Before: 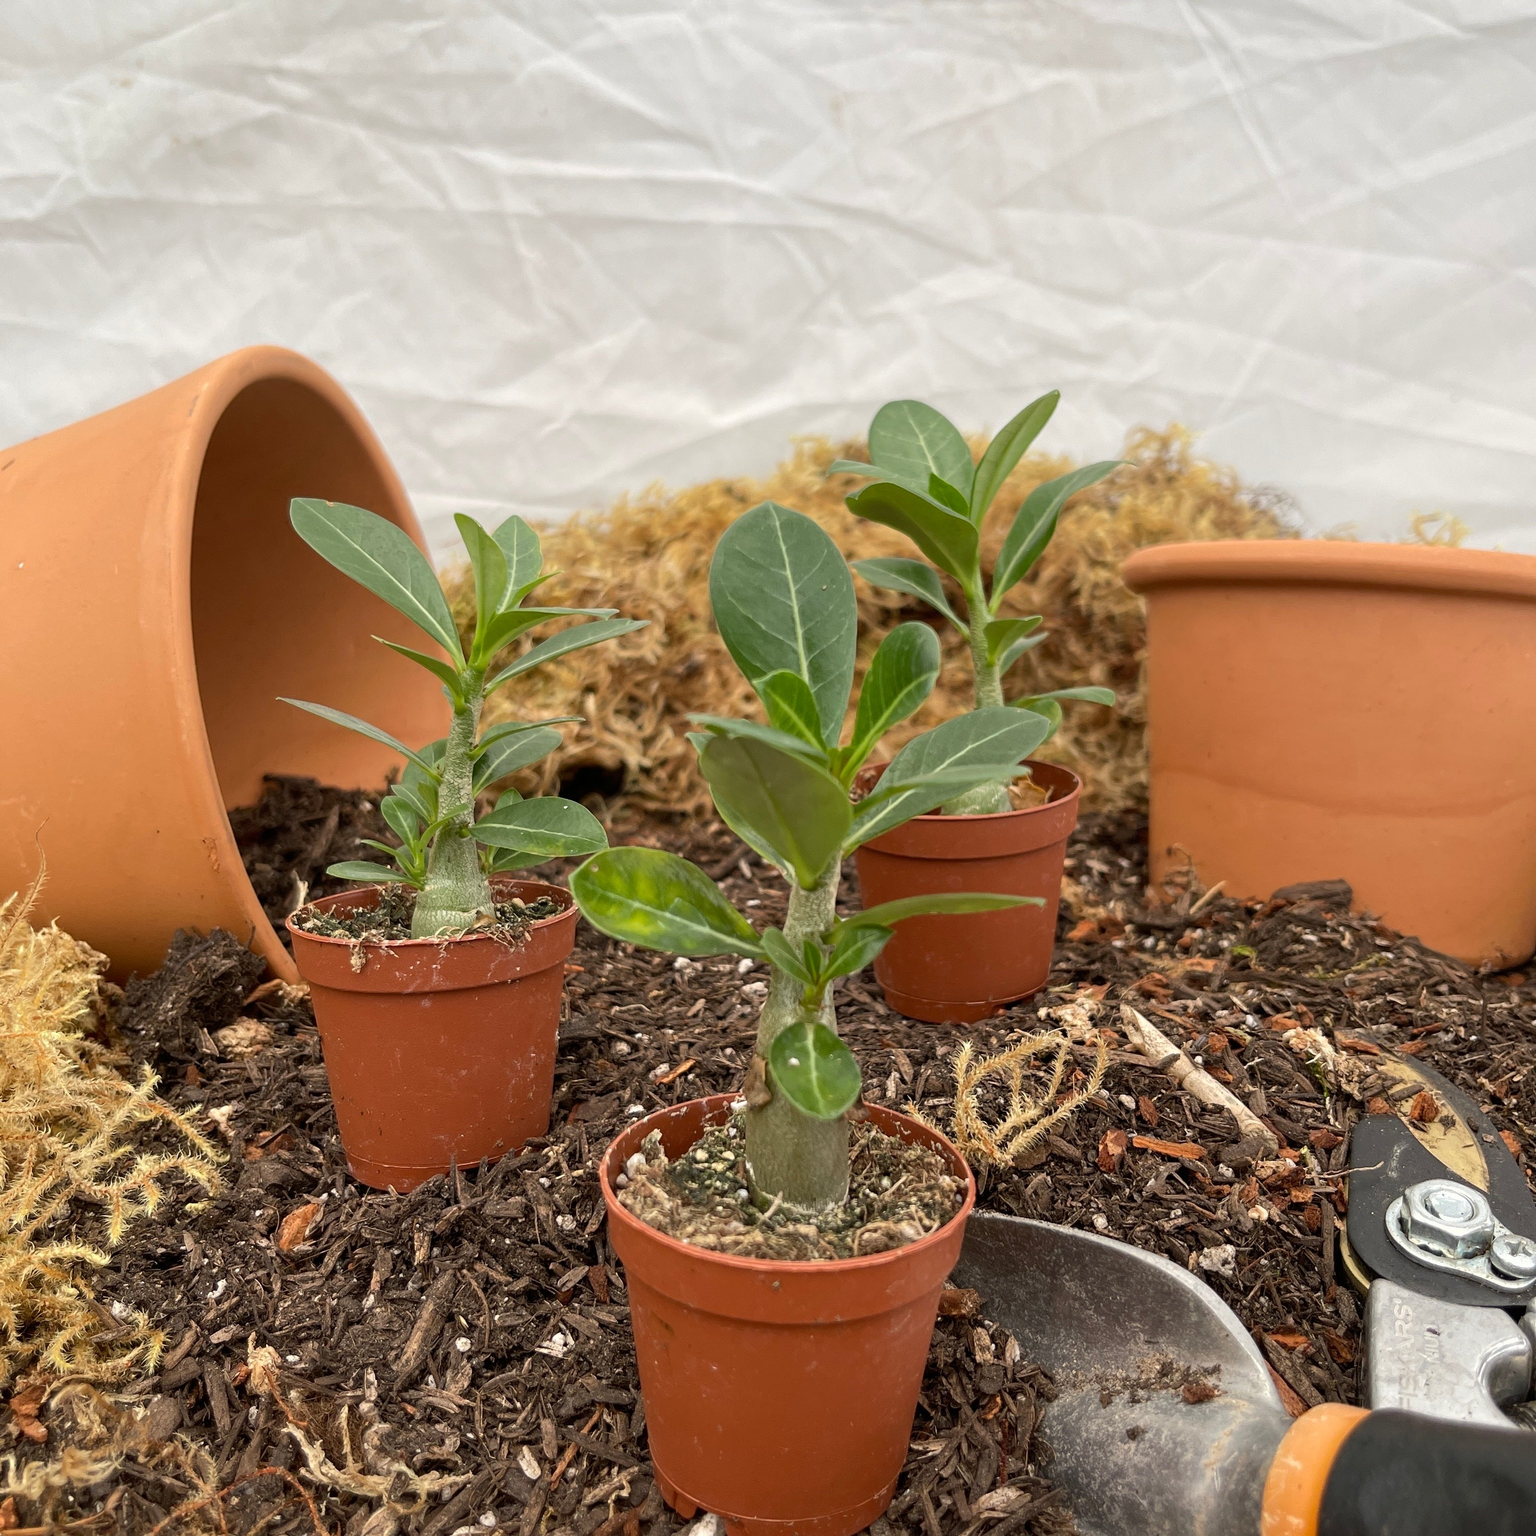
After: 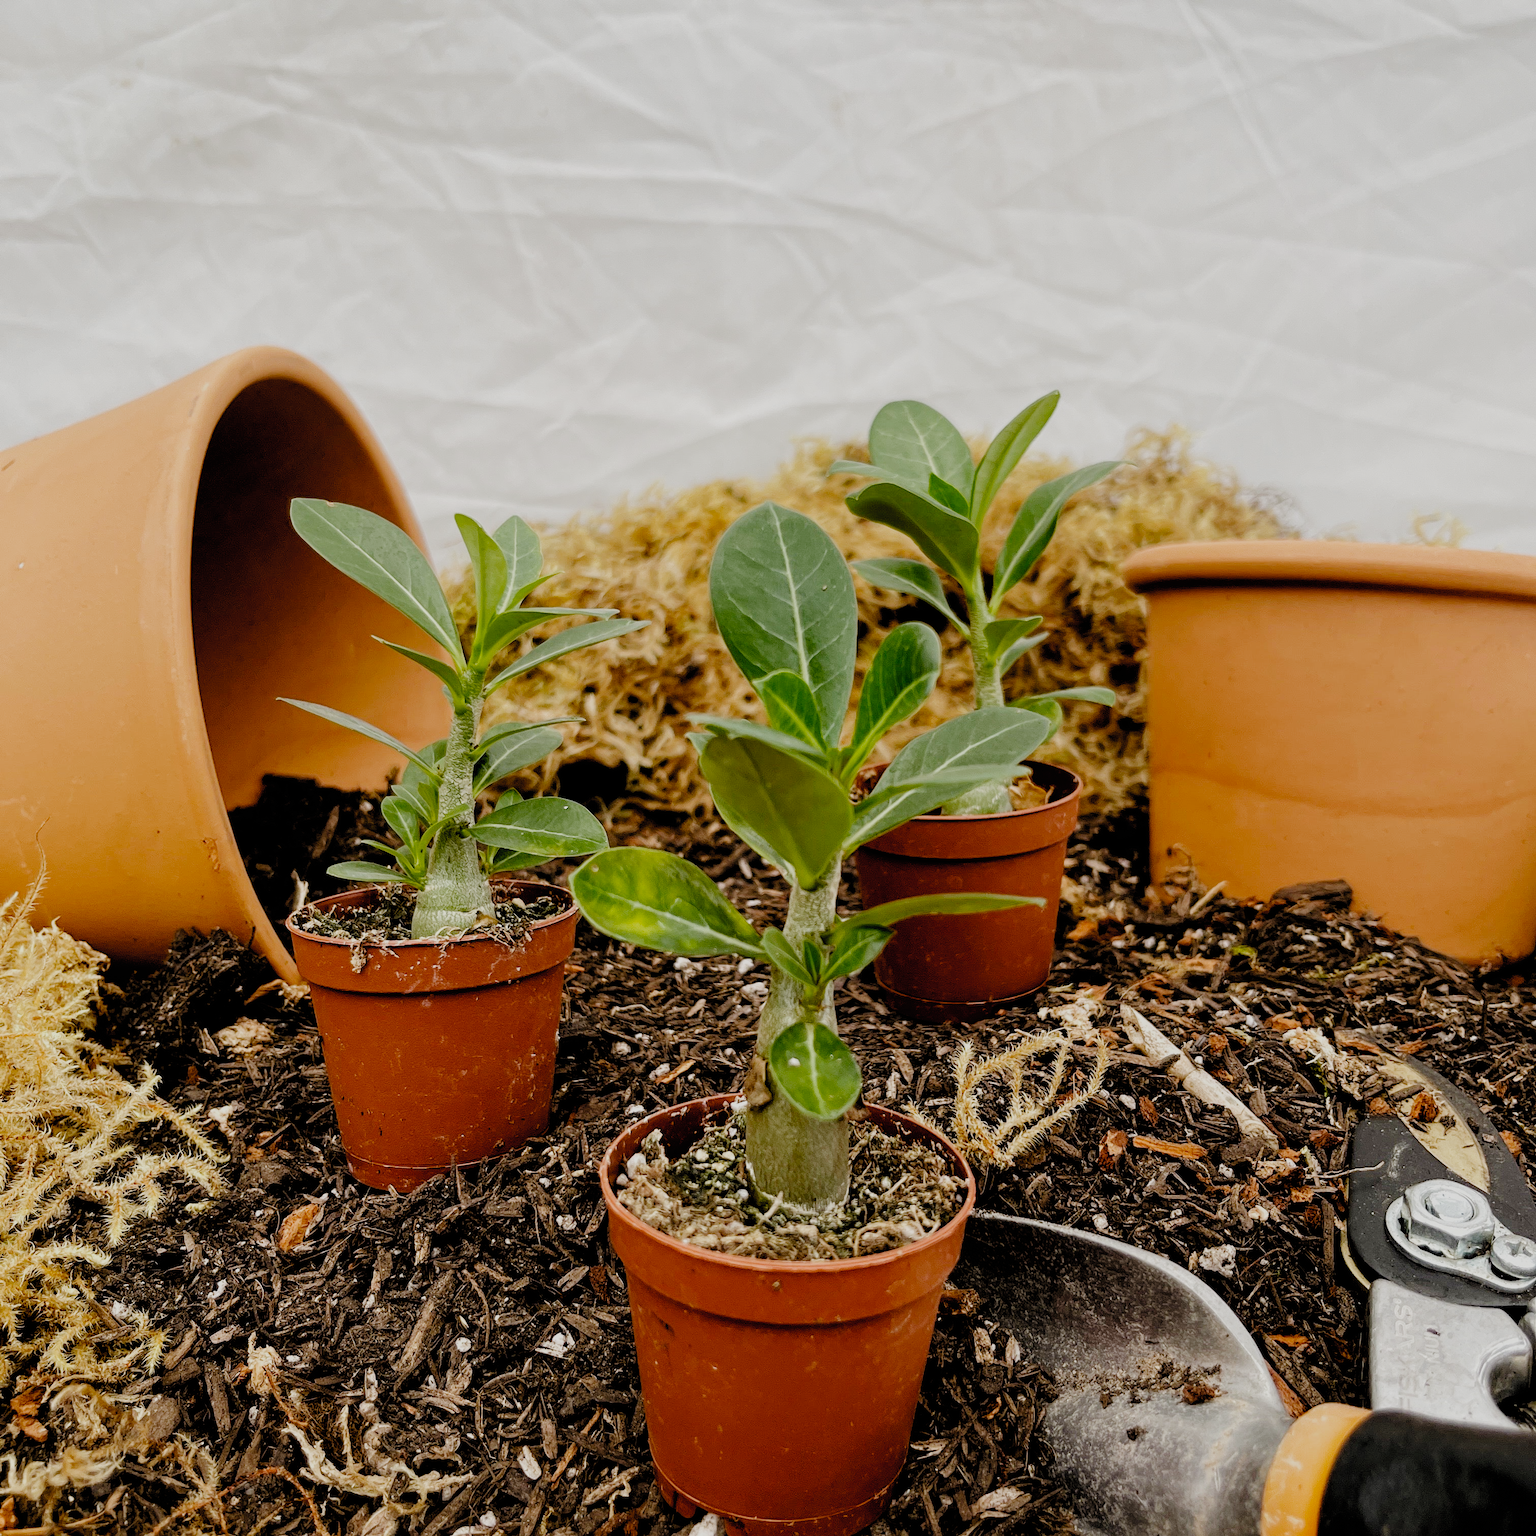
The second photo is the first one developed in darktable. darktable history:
filmic rgb: black relative exposure -2.85 EV, white relative exposure 4.56 EV, hardness 1.77, contrast 1.25, preserve chrominance no, color science v5 (2021)
contrast brightness saturation: contrast 0.01, saturation -0.05
